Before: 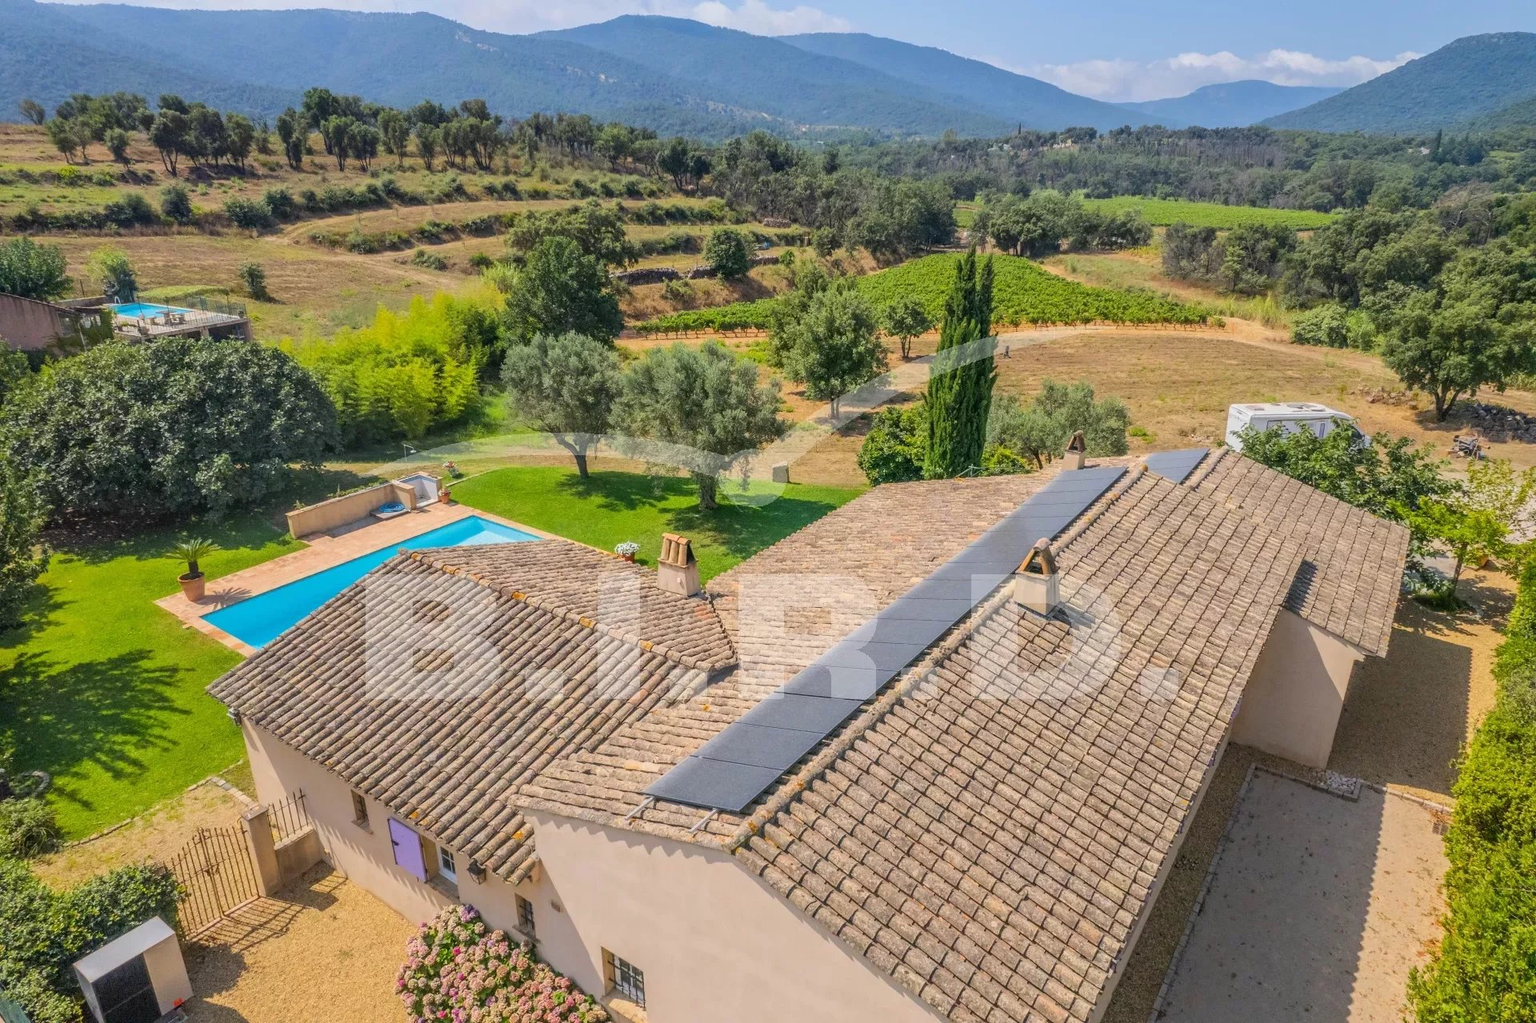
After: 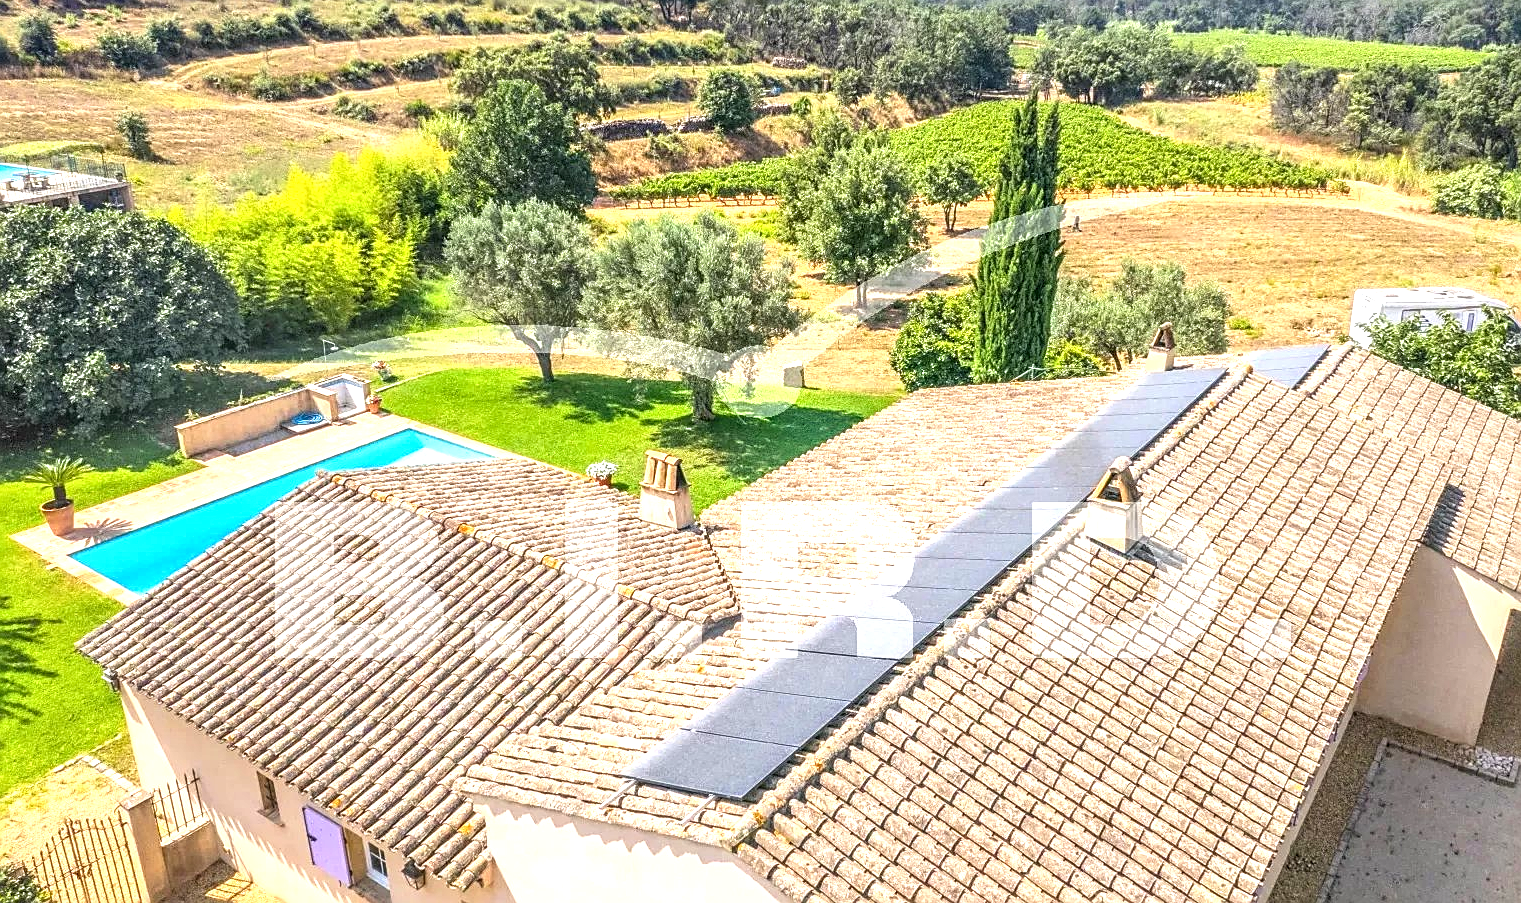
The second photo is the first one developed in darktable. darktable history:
crop: left 9.505%, top 16.965%, right 11.275%, bottom 12.368%
sharpen: on, module defaults
exposure: black level correction 0, exposure 1.2 EV, compensate highlight preservation false
local contrast: detail 130%
